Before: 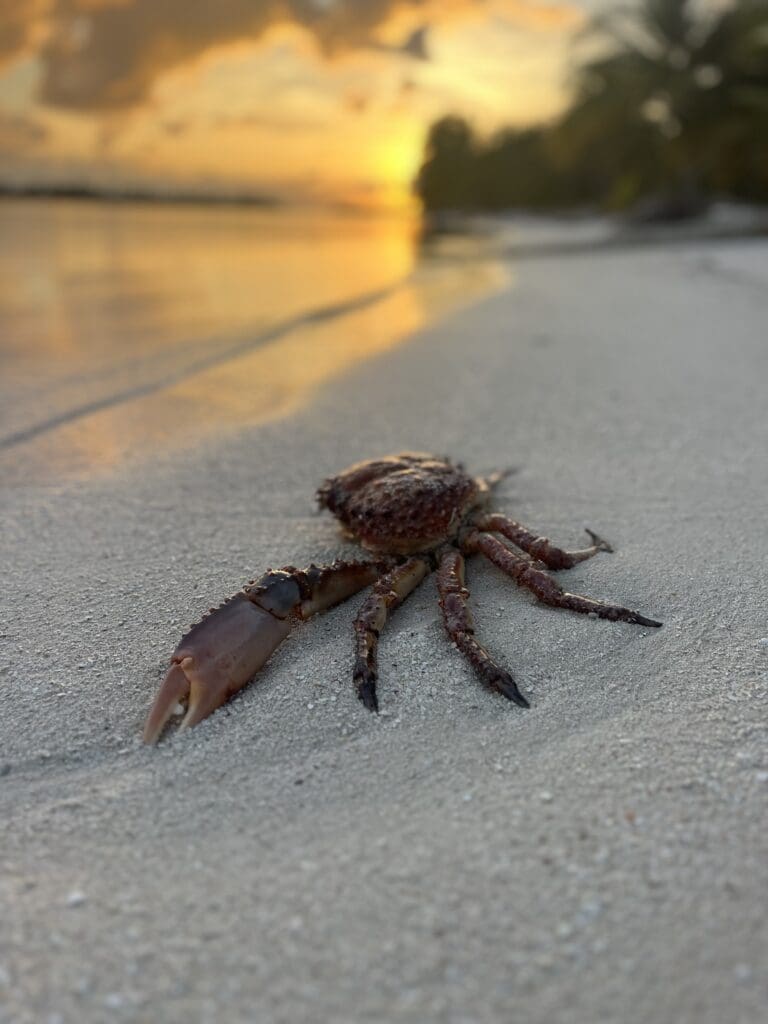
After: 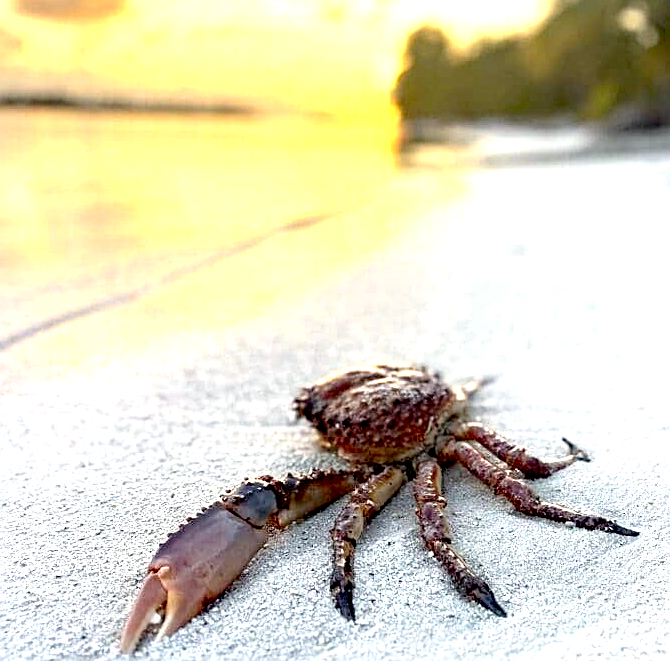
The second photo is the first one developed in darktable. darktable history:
exposure: black level correction 0.005, exposure 2.084 EV, compensate highlight preservation false
crop: left 3.015%, top 8.969%, right 9.647%, bottom 26.457%
sharpen: on, module defaults
haze removal: compatibility mode true, adaptive false
